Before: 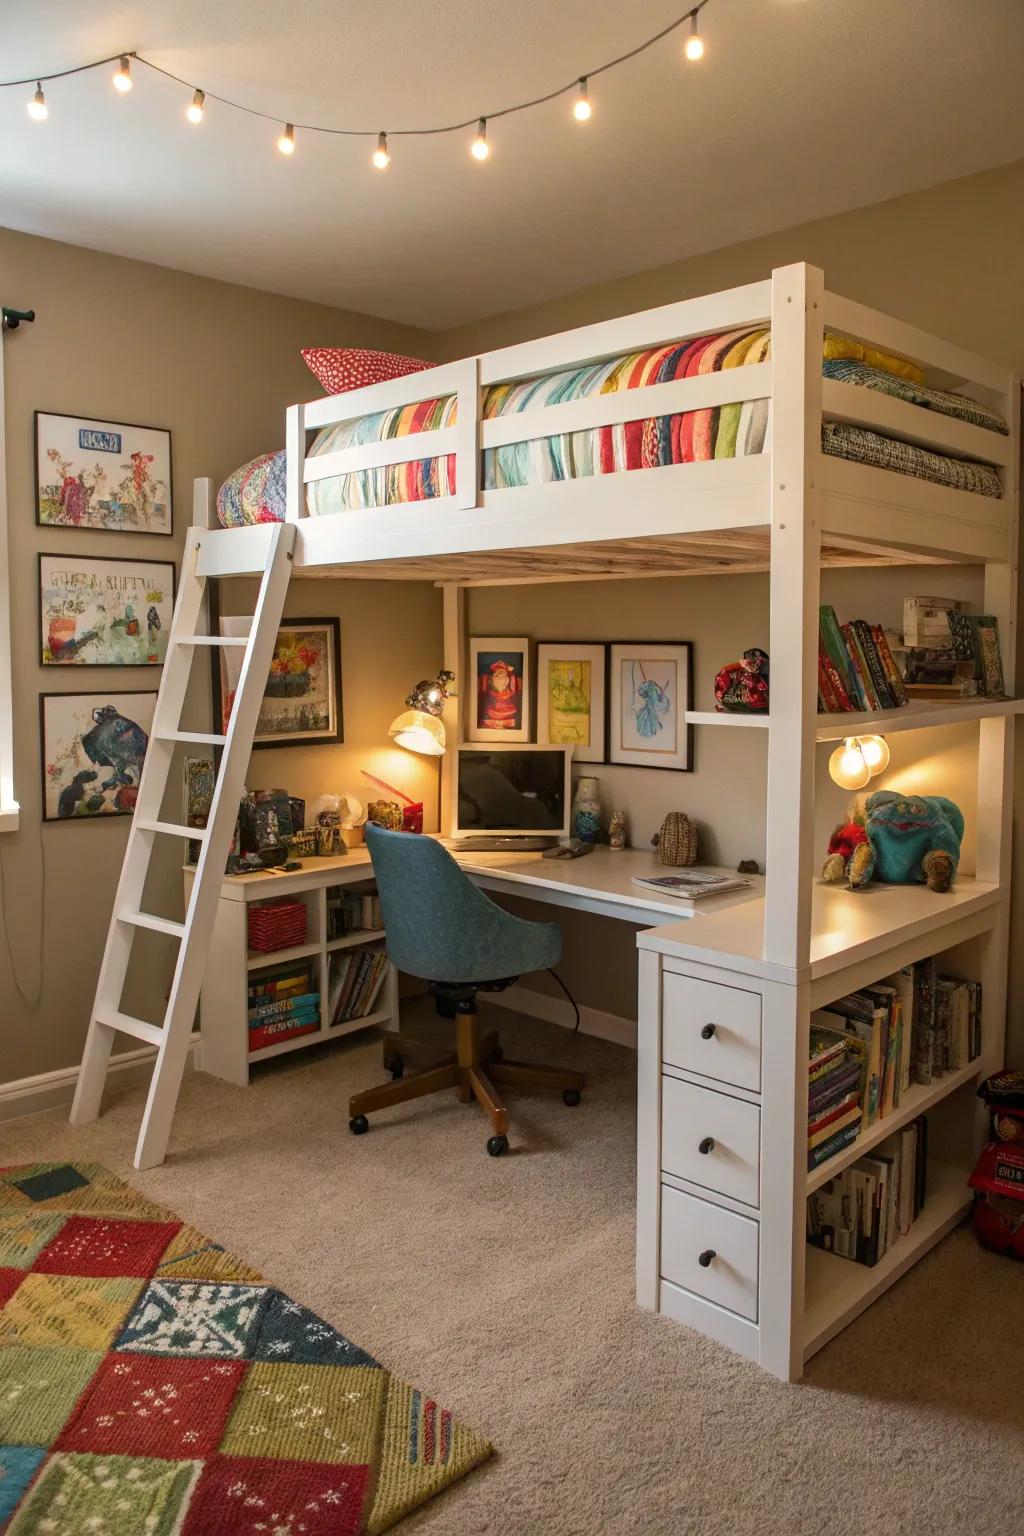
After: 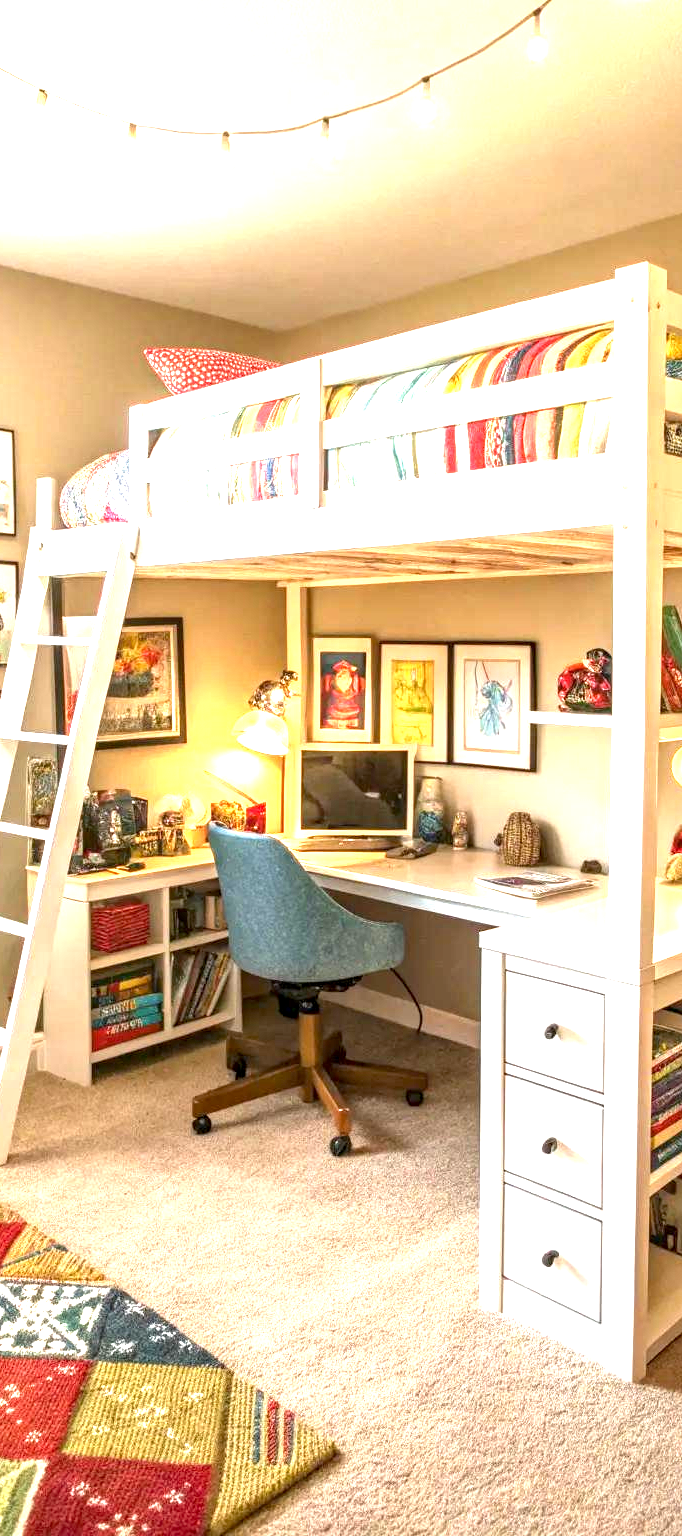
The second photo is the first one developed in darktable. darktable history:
local contrast: detail 130%
crop: left 15.419%, right 17.914%
exposure: black level correction 0.001, exposure 2 EV, compensate highlight preservation false
